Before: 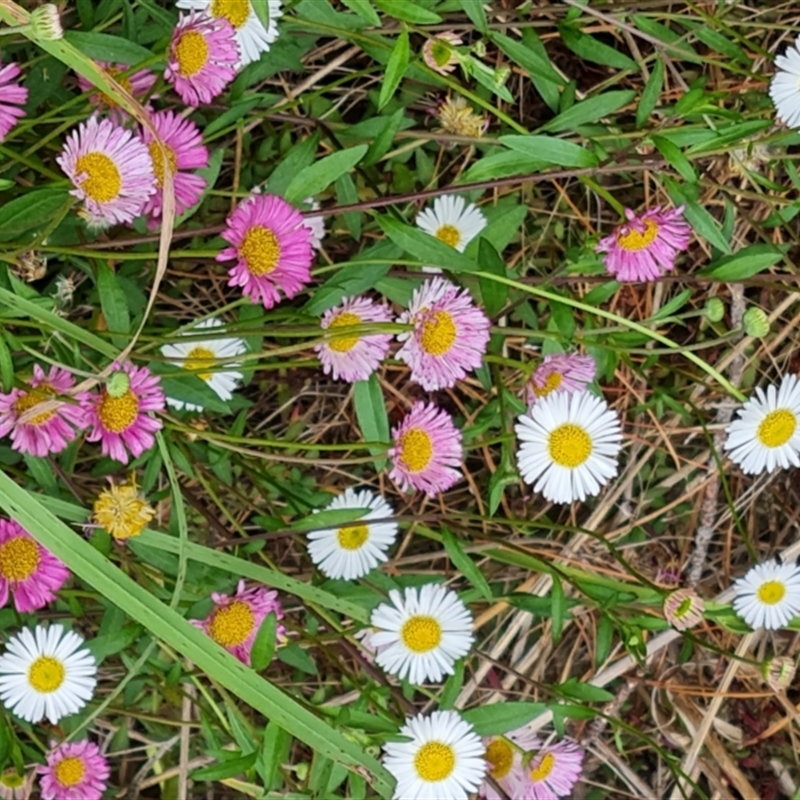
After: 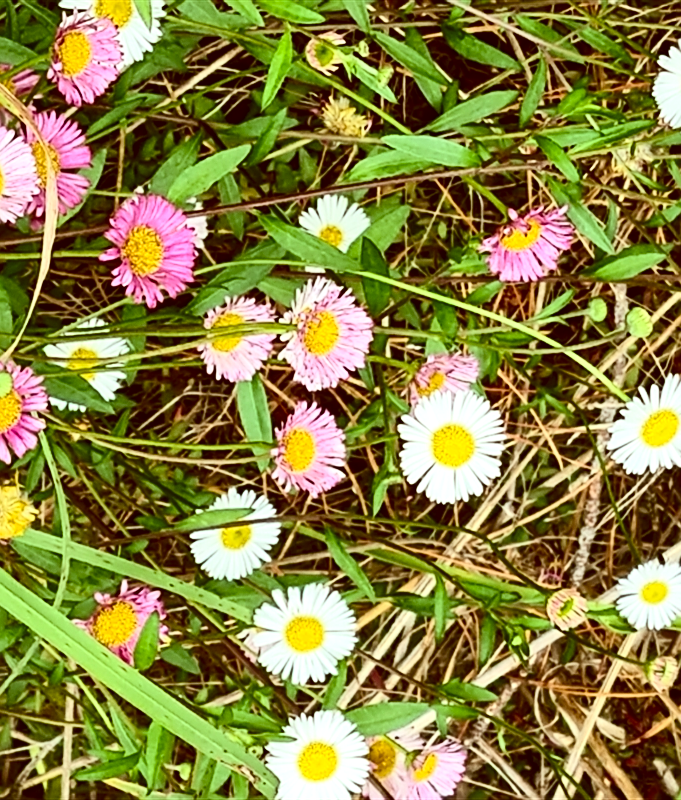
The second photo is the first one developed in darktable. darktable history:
crop and rotate: left 14.809%
exposure: black level correction 0.001, exposure 0.499 EV, compensate highlight preservation false
tone equalizer: on, module defaults
contrast brightness saturation: contrast 0.291
sharpen: on, module defaults
color correction: highlights a* -5.43, highlights b* 9.79, shadows a* 9.7, shadows b* 24.9
